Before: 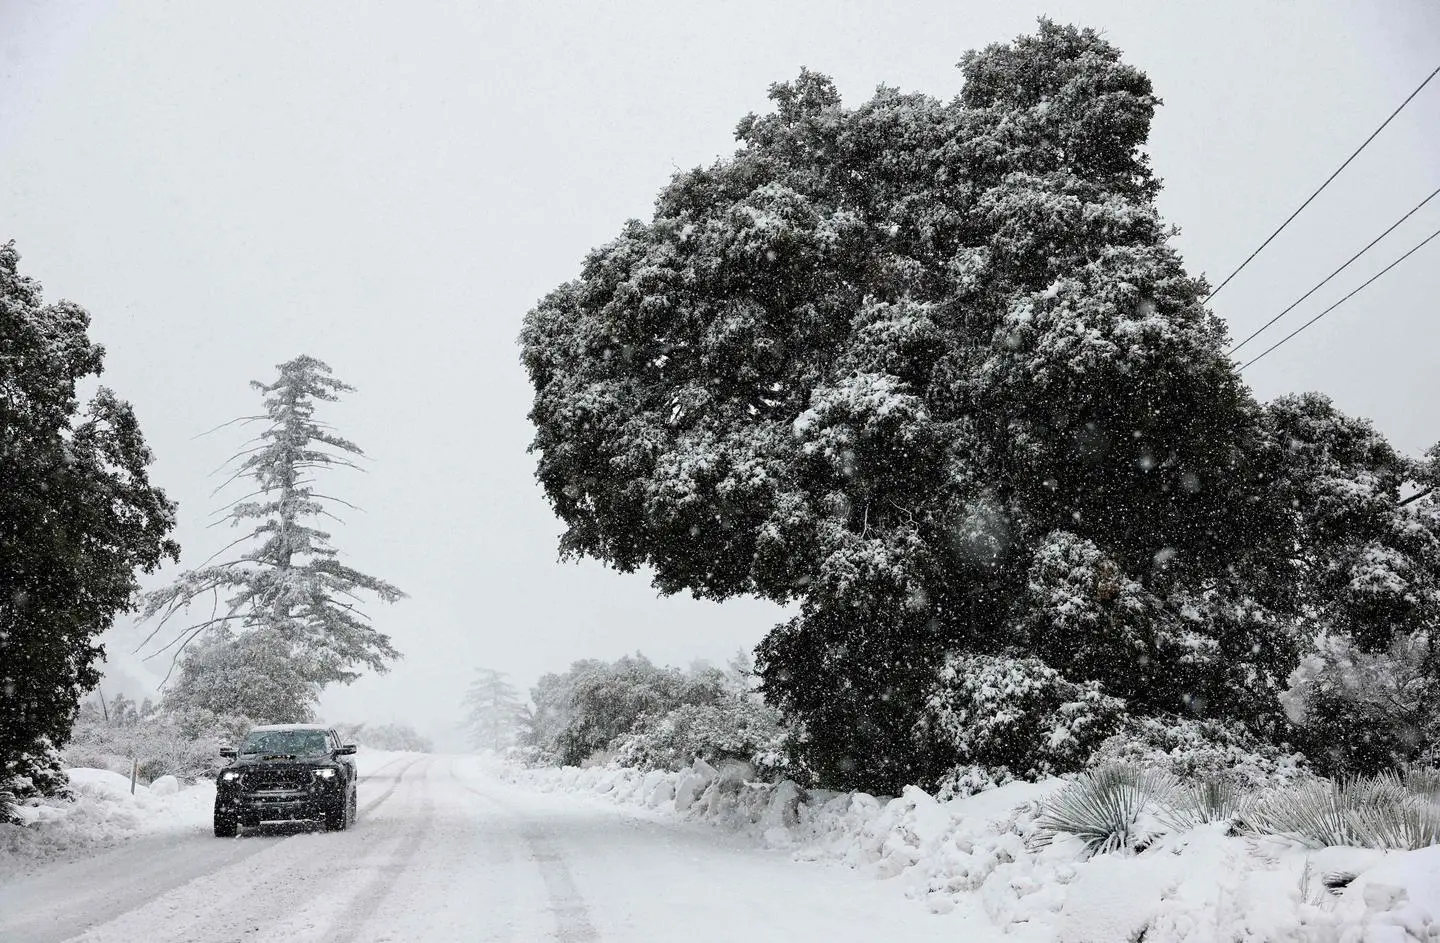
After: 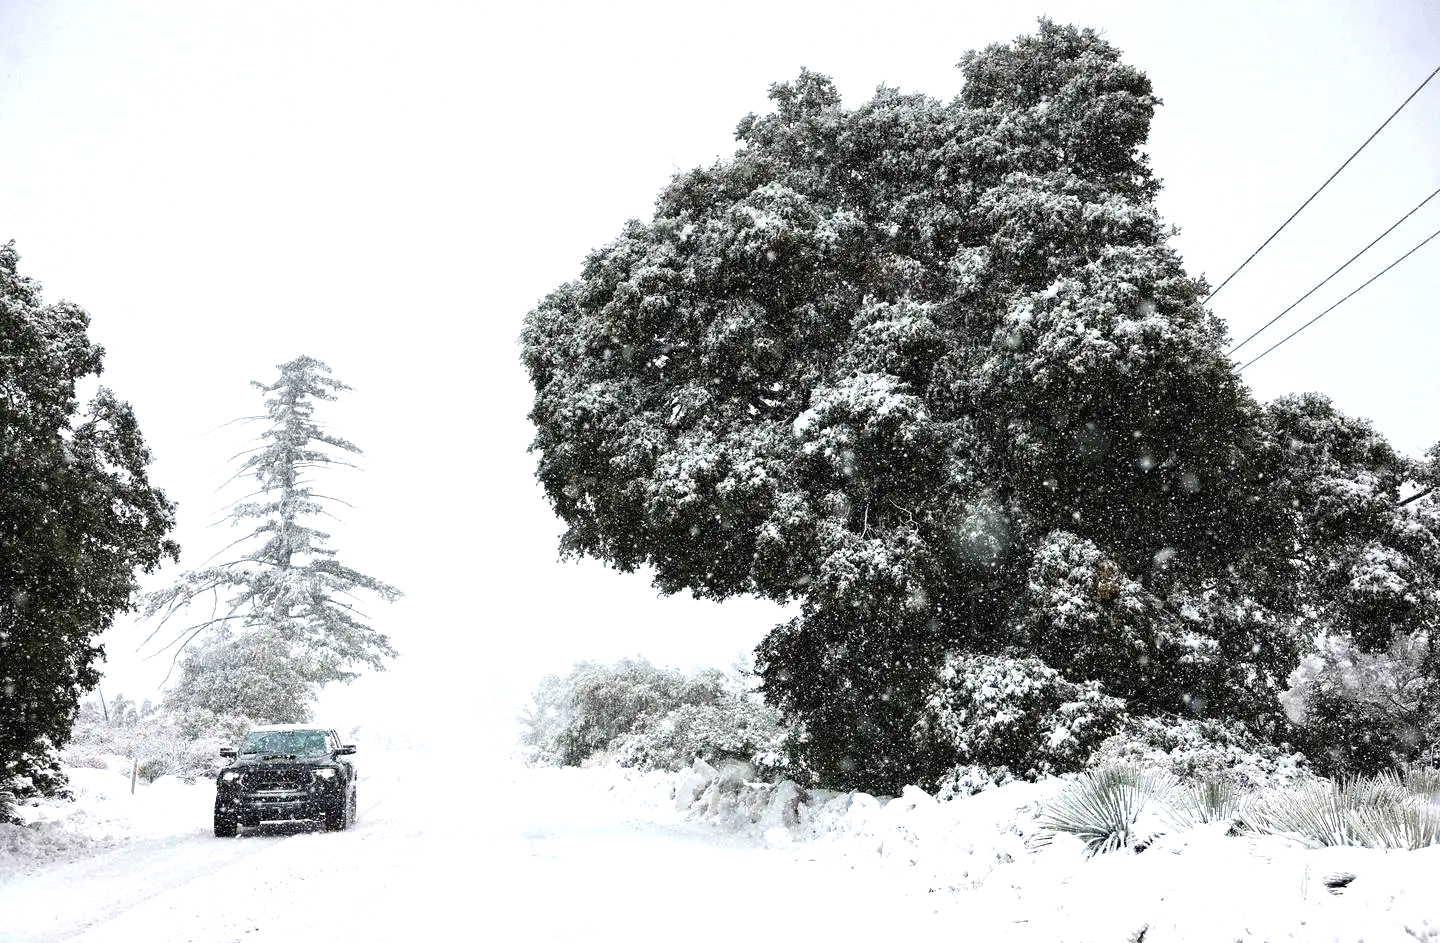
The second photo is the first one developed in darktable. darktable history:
color balance rgb: perceptual saturation grading › global saturation 20%, global vibrance 20%
exposure: black level correction 0, exposure 1 EV, compensate exposure bias true, compensate highlight preservation false
graduated density: on, module defaults
